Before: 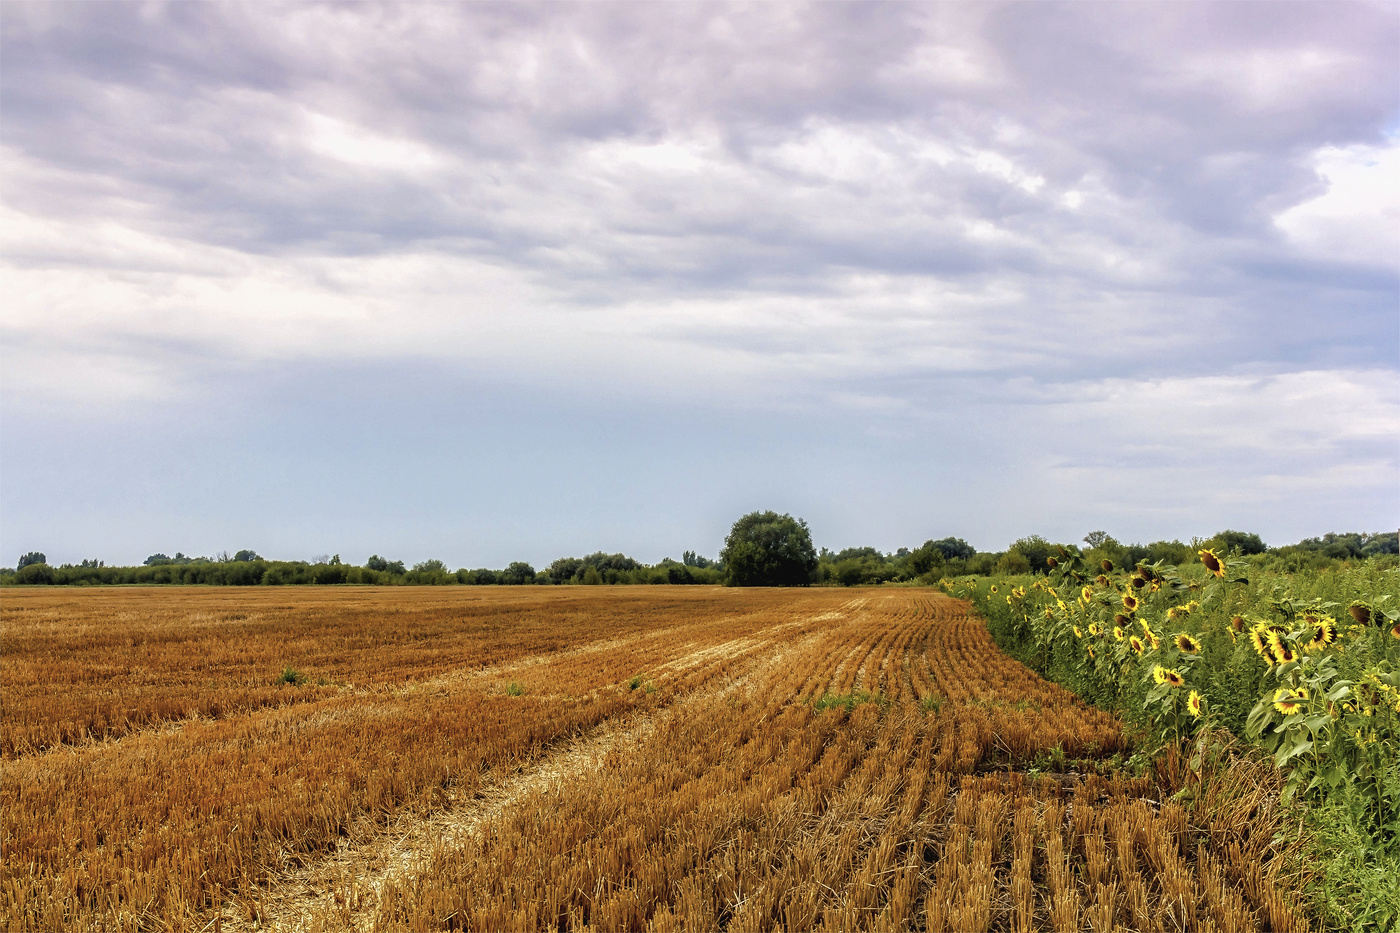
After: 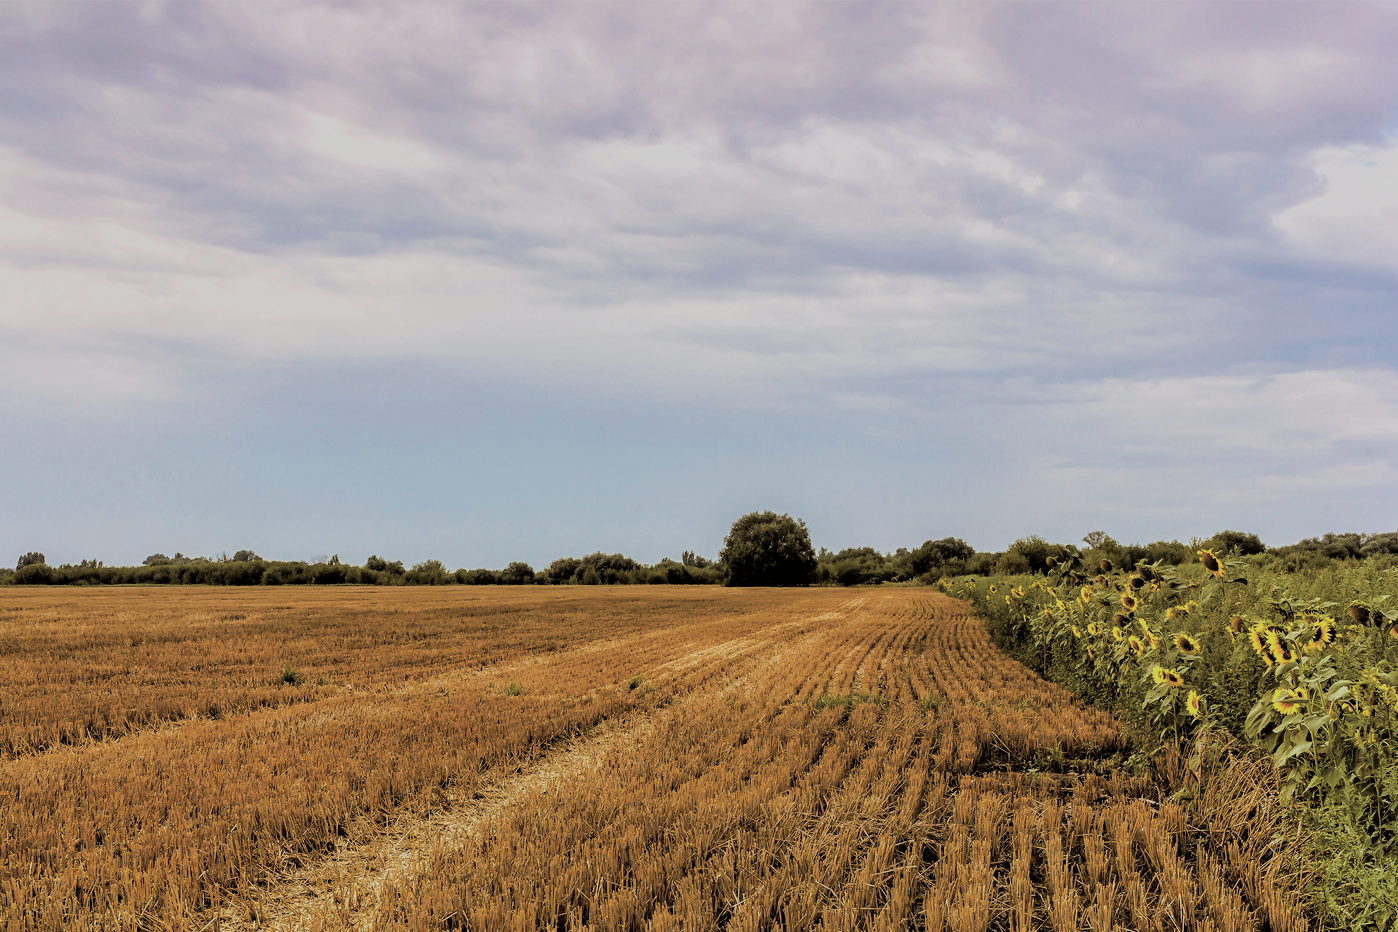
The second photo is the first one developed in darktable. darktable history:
filmic rgb: black relative exposure -7.32 EV, white relative exposure 5.09 EV, hardness 3.2
split-toning: shadows › hue 37.98°, highlights › hue 185.58°, balance -55.261
crop and rotate: left 0.126%
